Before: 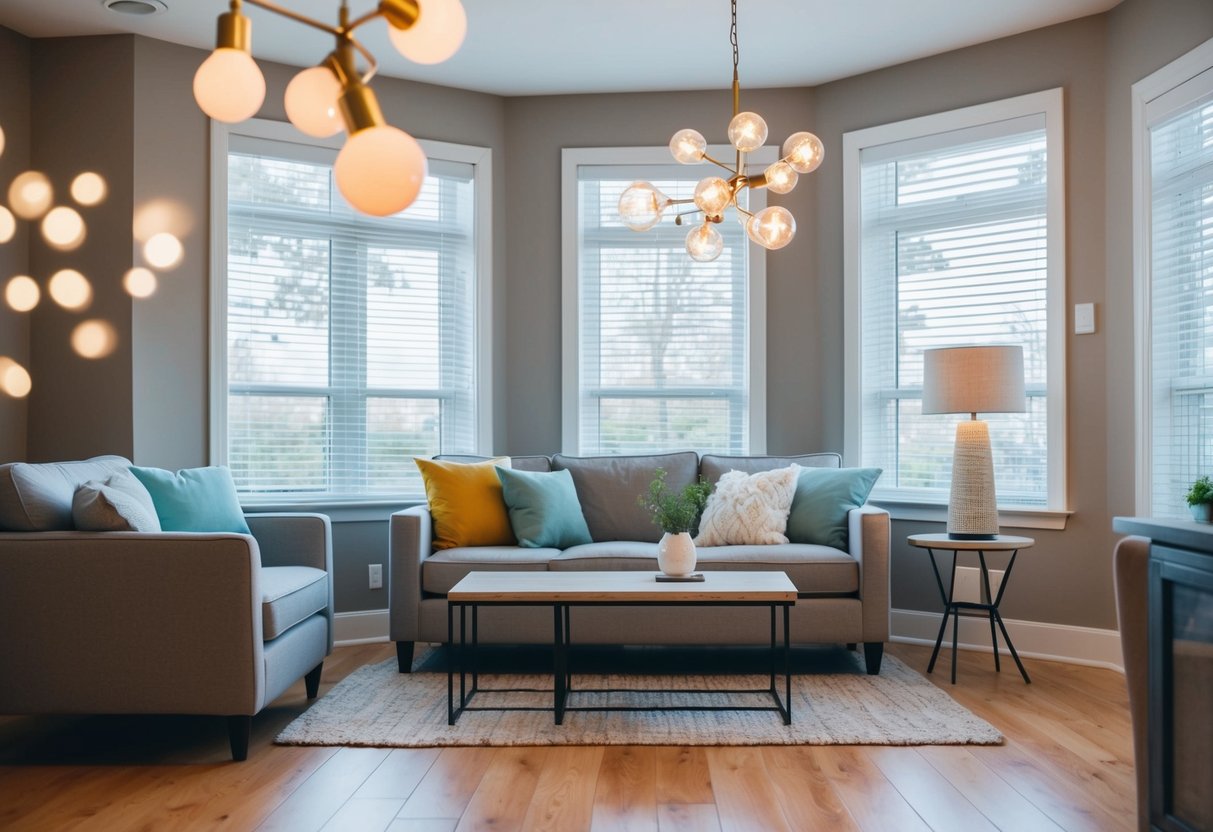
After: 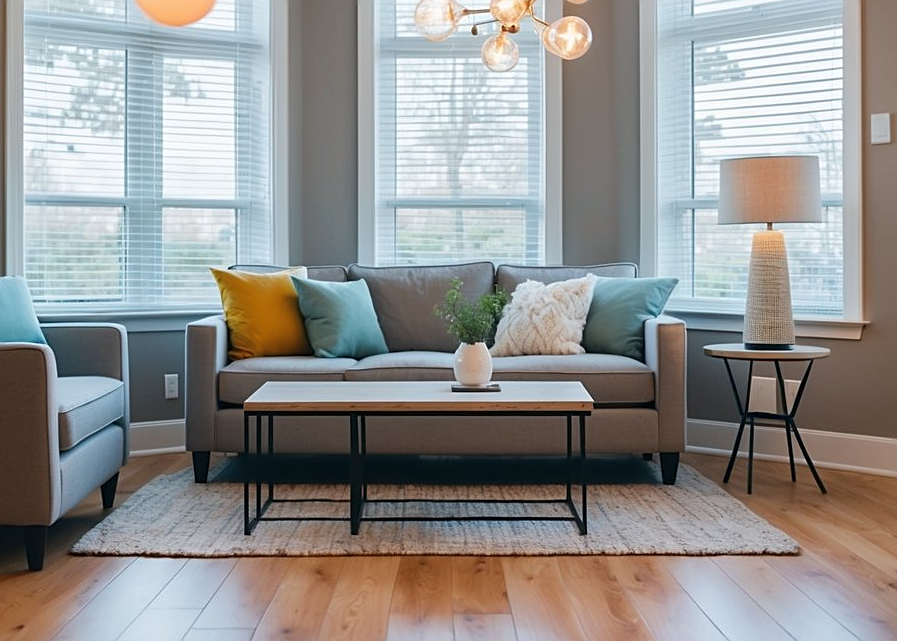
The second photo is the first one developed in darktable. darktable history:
sharpen: on, module defaults
crop: left 16.871%, top 22.857%, right 9.116%
